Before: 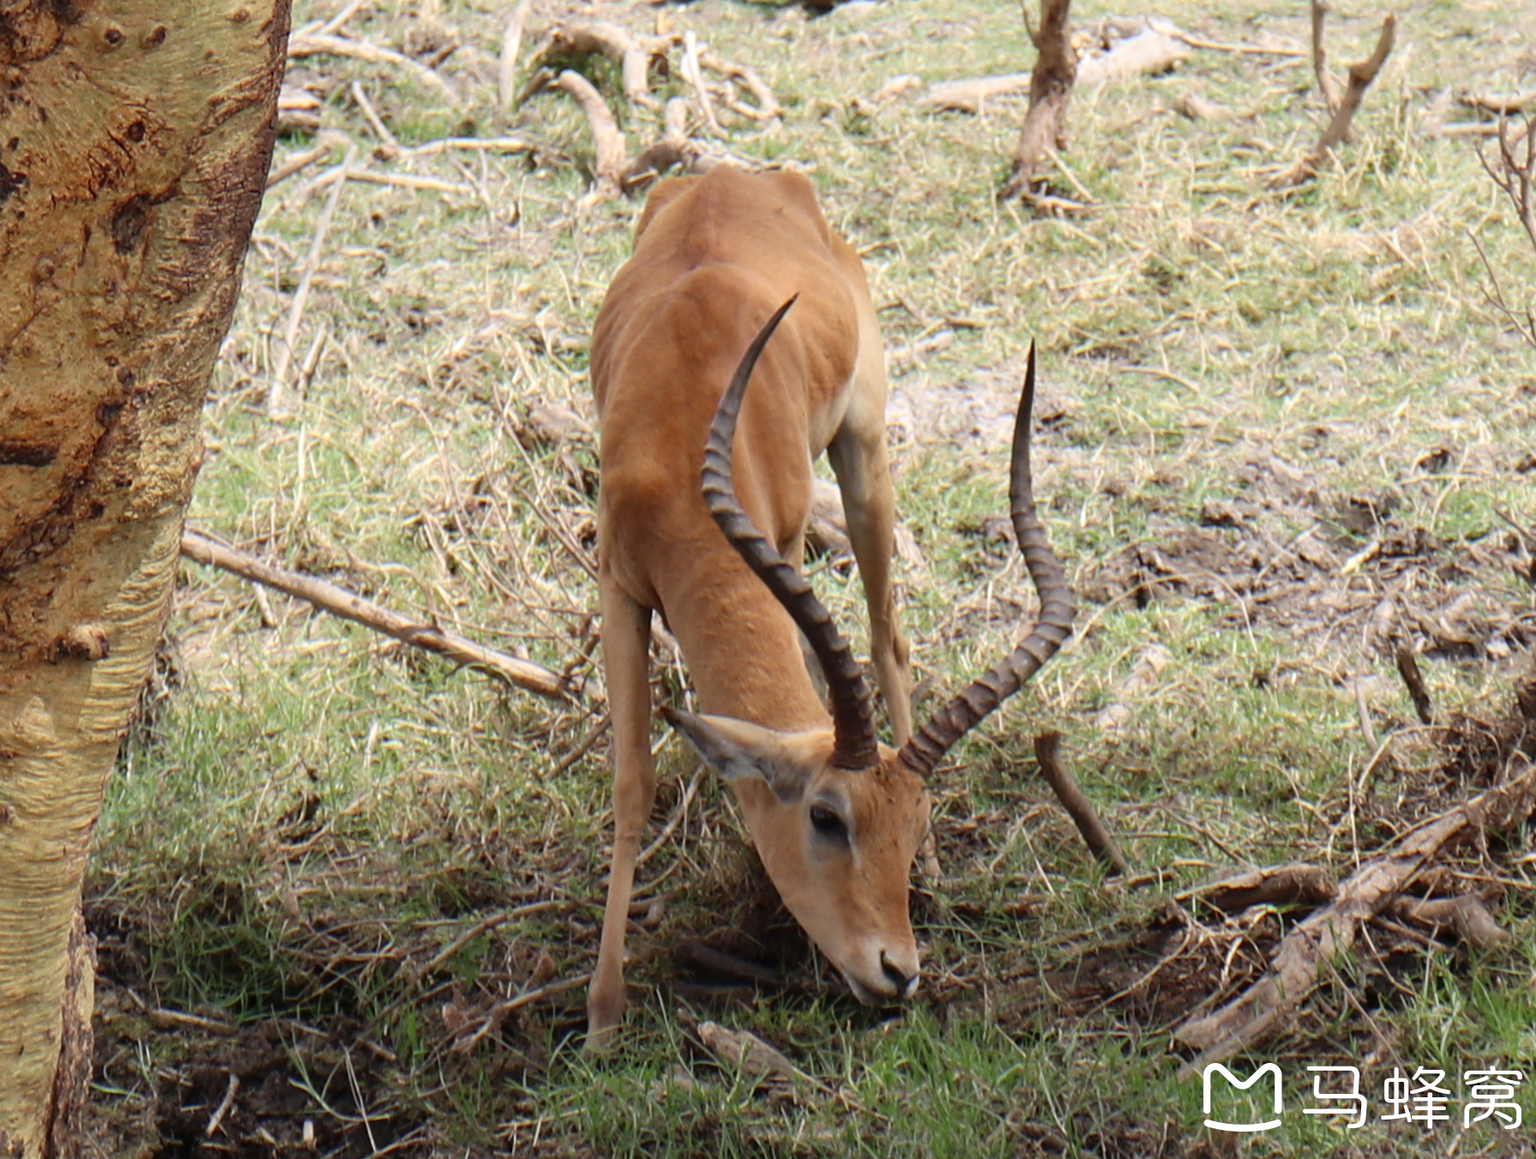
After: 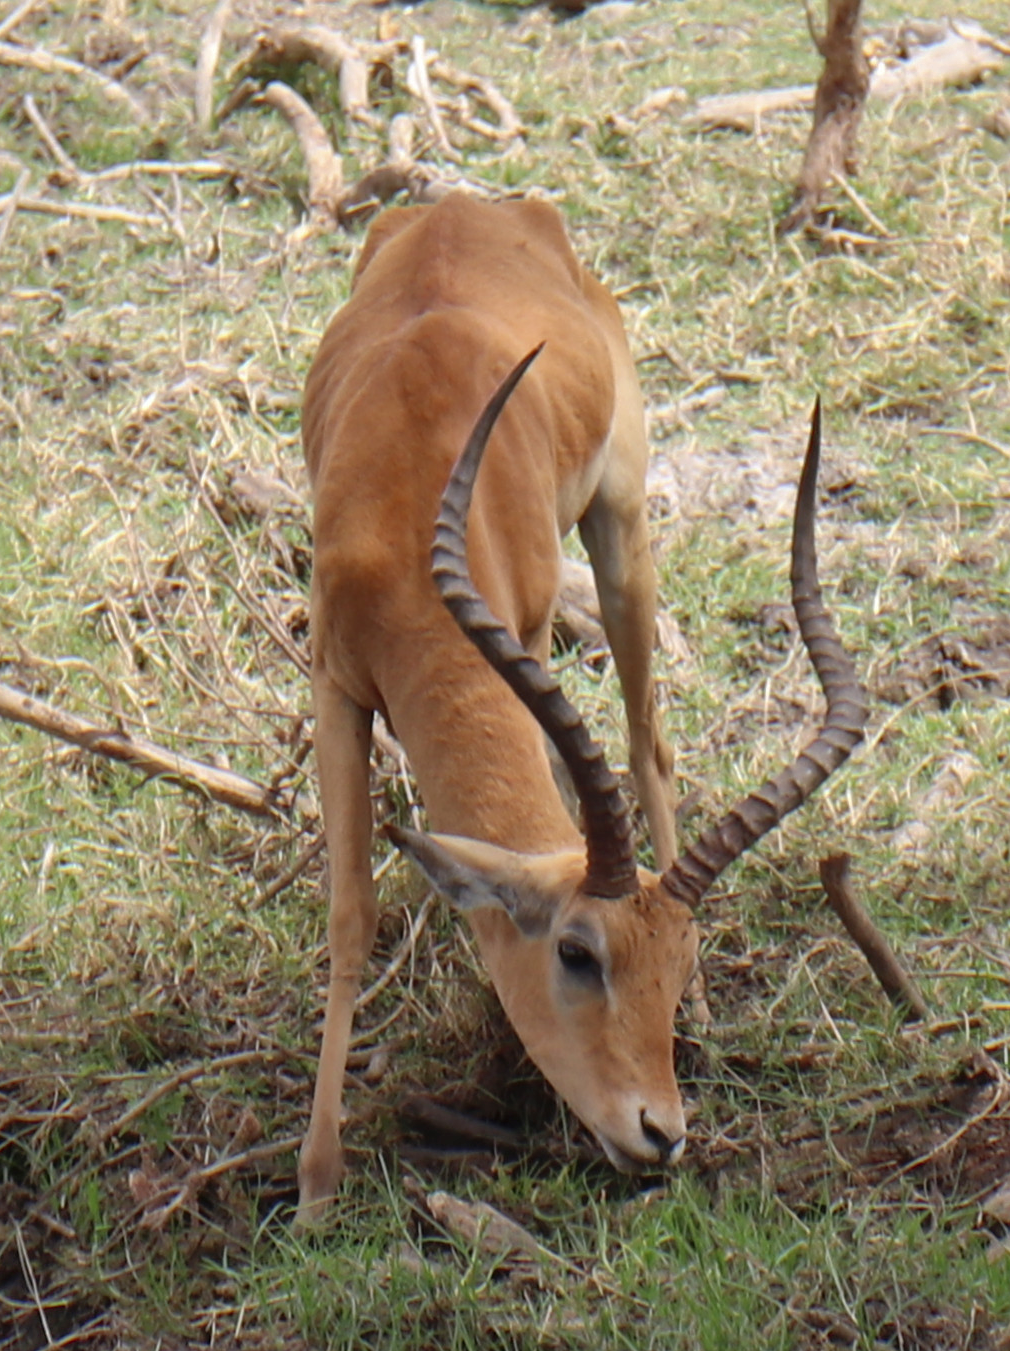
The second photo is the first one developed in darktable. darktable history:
shadows and highlights: on, module defaults
crop: left 21.6%, right 22.031%, bottom 0%
